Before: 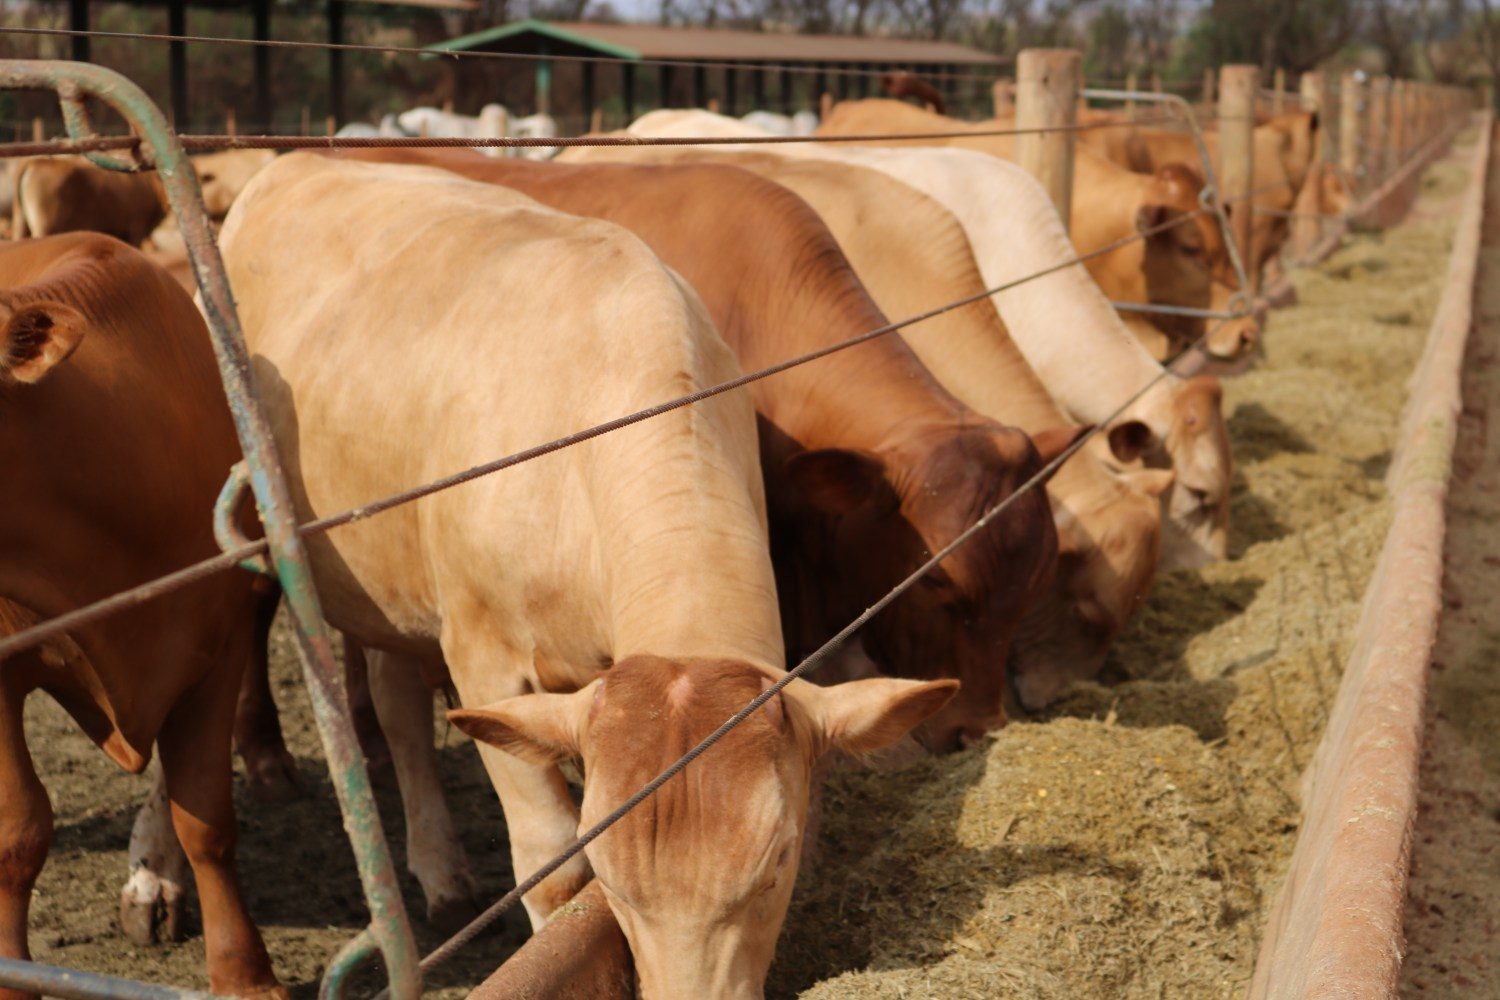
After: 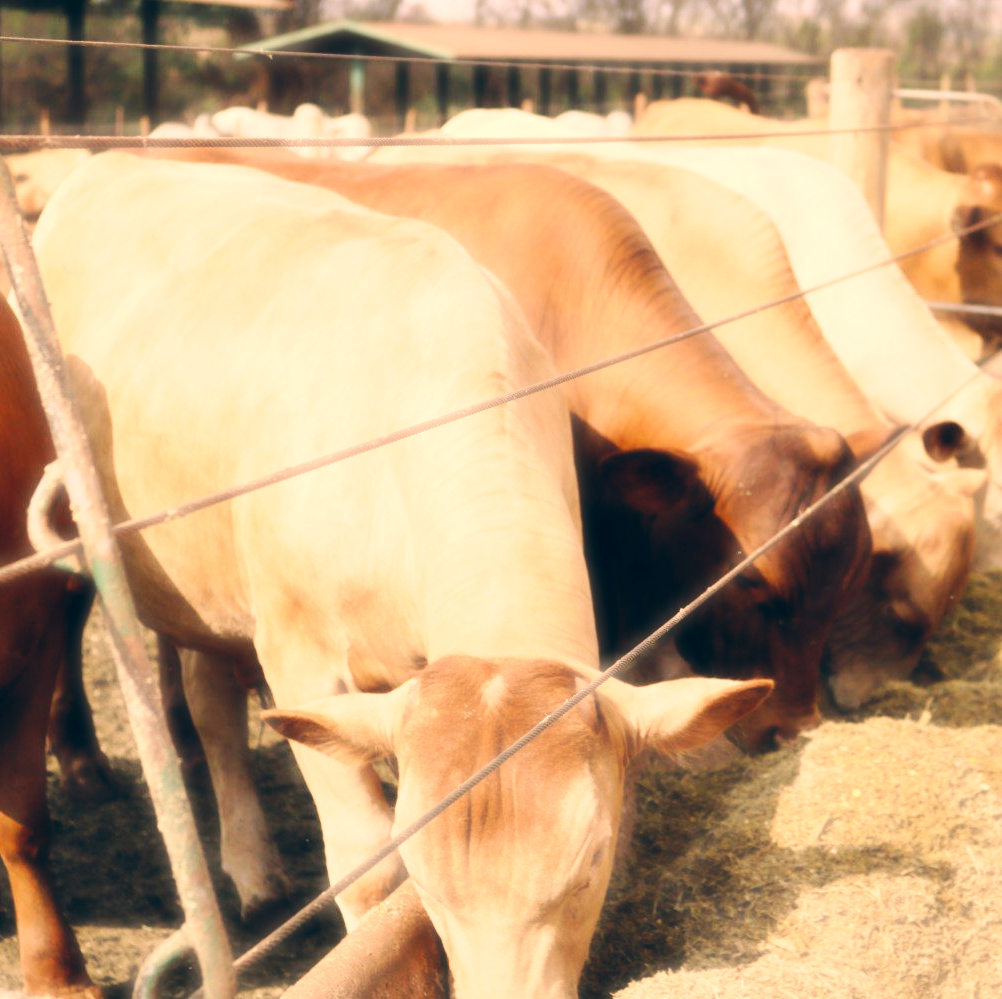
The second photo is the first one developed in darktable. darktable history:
crop and rotate: left 12.447%, right 20.734%
base curve: curves: ch0 [(0, 0) (0.036, 0.025) (0.121, 0.166) (0.206, 0.329) (0.605, 0.79) (1, 1)], preserve colors none
haze removal: strength -0.893, distance 0.231, adaptive false
color correction: highlights a* 10.34, highlights b* 14.18, shadows a* -10.24, shadows b* -15.03
exposure: exposure 0.608 EV, compensate highlight preservation false
